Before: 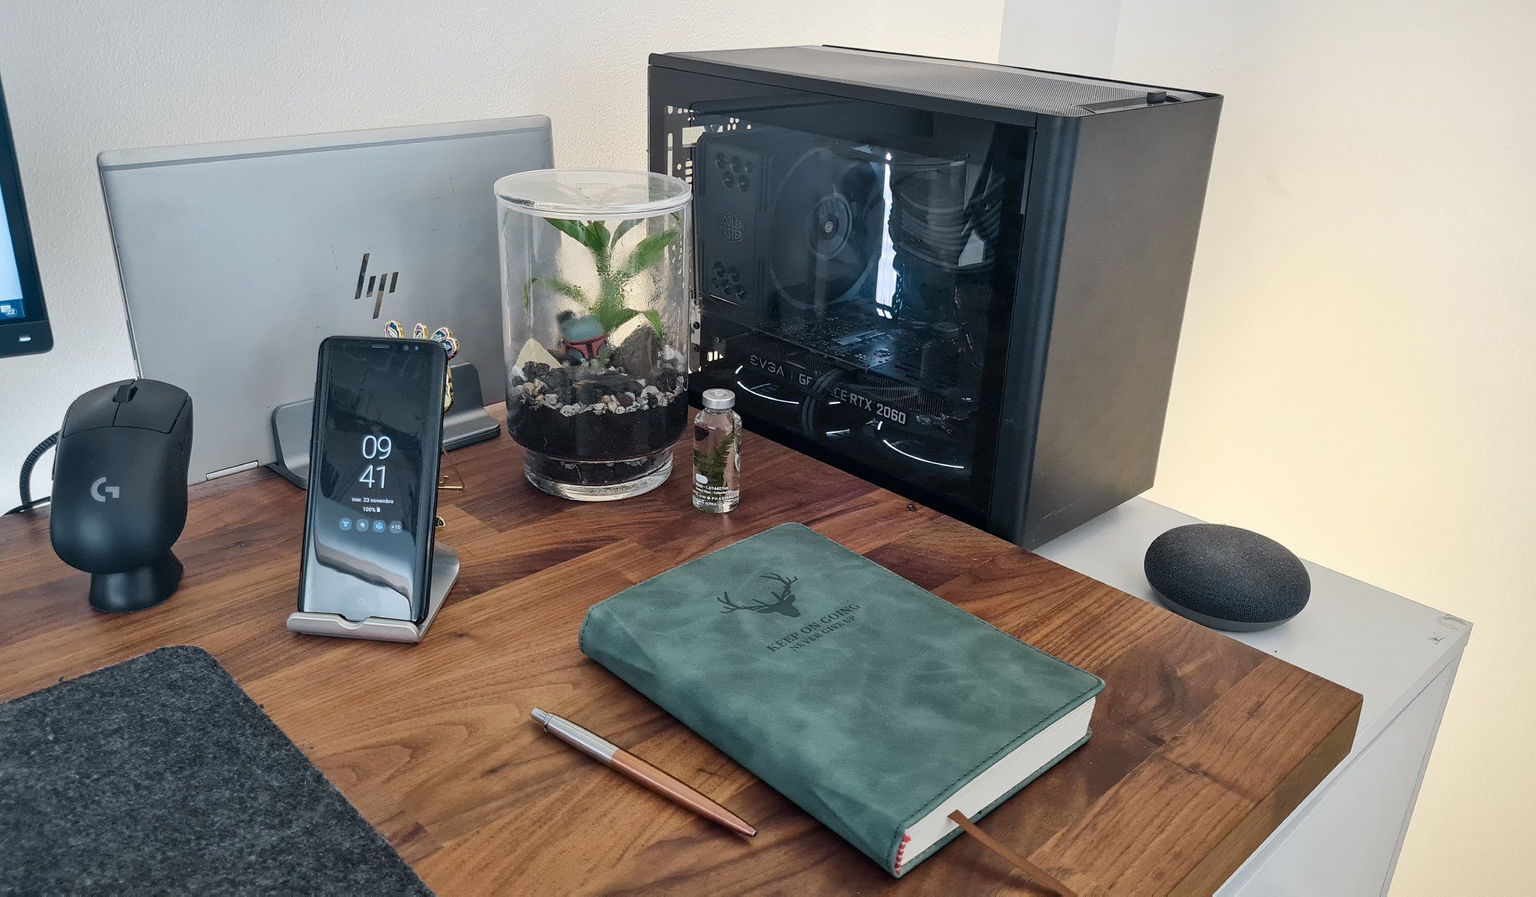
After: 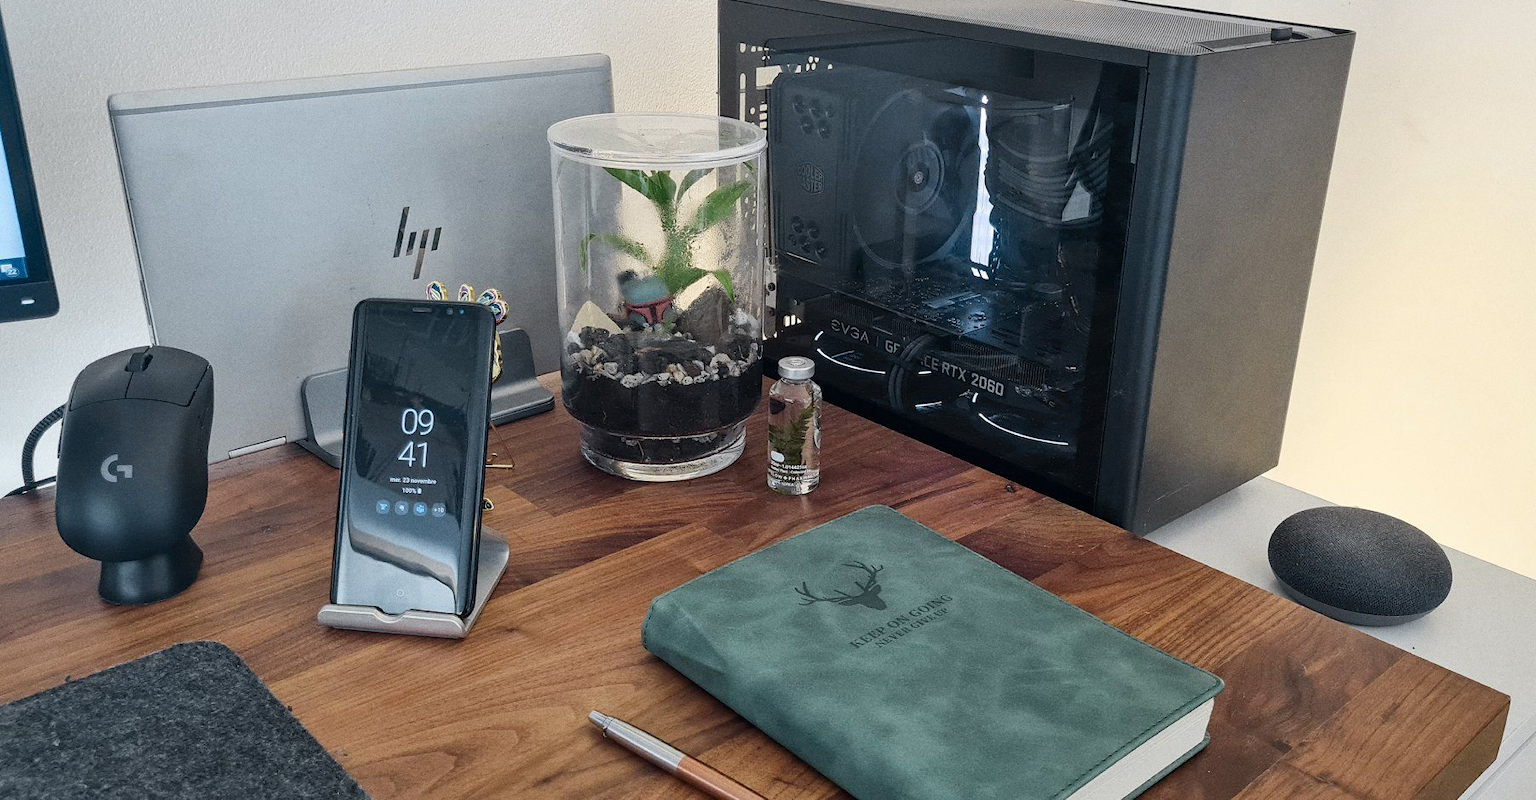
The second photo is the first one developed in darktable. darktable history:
grain: coarseness 0.09 ISO
crop: top 7.49%, right 9.717%, bottom 11.943%
